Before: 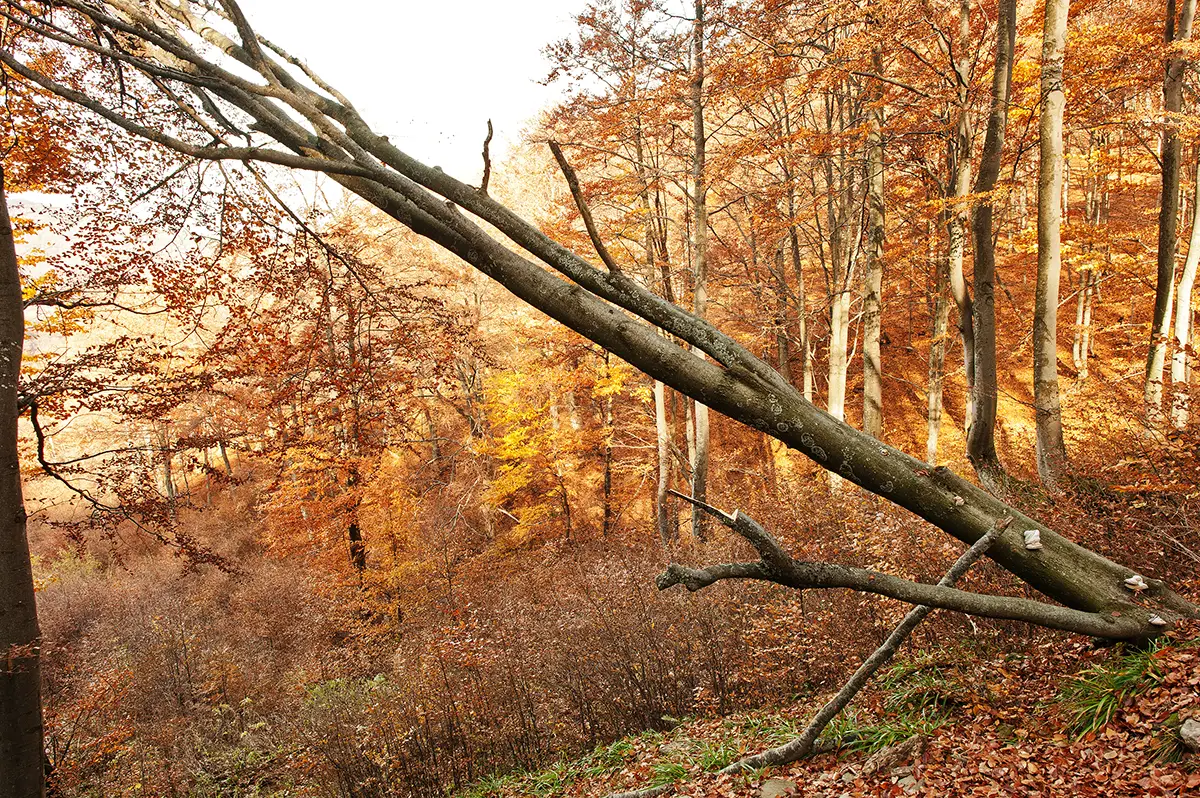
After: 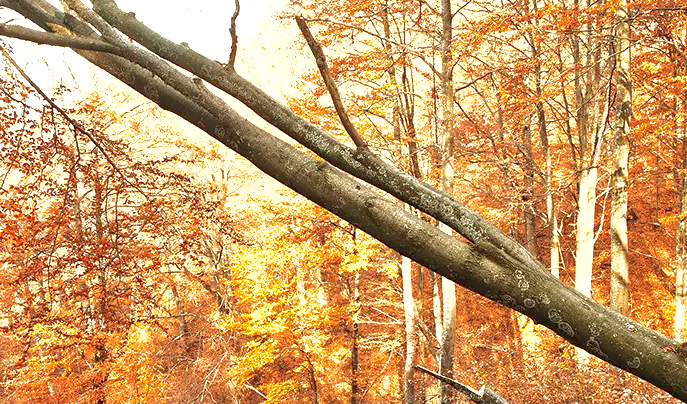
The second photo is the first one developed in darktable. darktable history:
crop: left 21.11%, top 15.616%, right 21.609%, bottom 33.734%
exposure: exposure 1.001 EV, compensate highlight preservation false
shadows and highlights: on, module defaults
contrast brightness saturation: contrast 0.009, saturation -0.046
